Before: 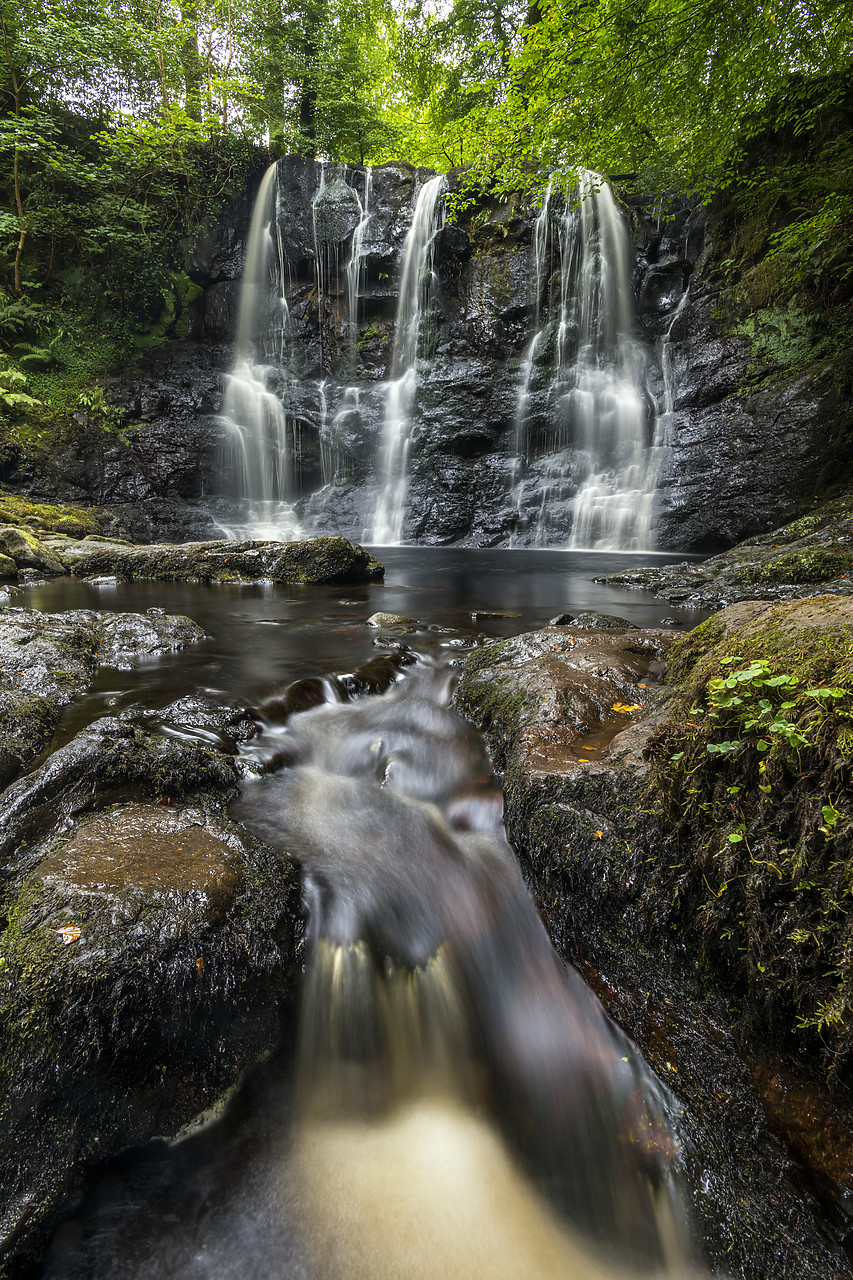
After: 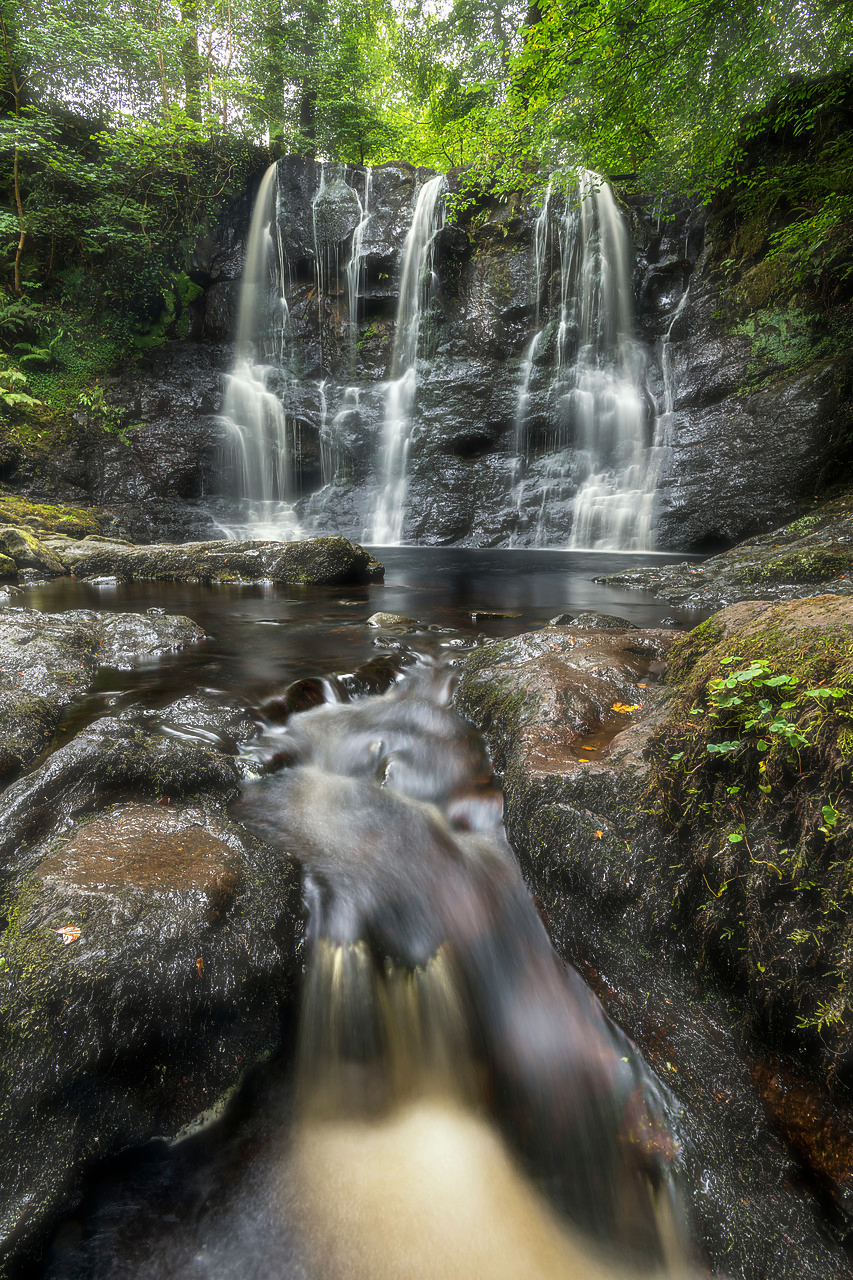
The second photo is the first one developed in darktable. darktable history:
haze removal: strength -0.108, compatibility mode true, adaptive false
